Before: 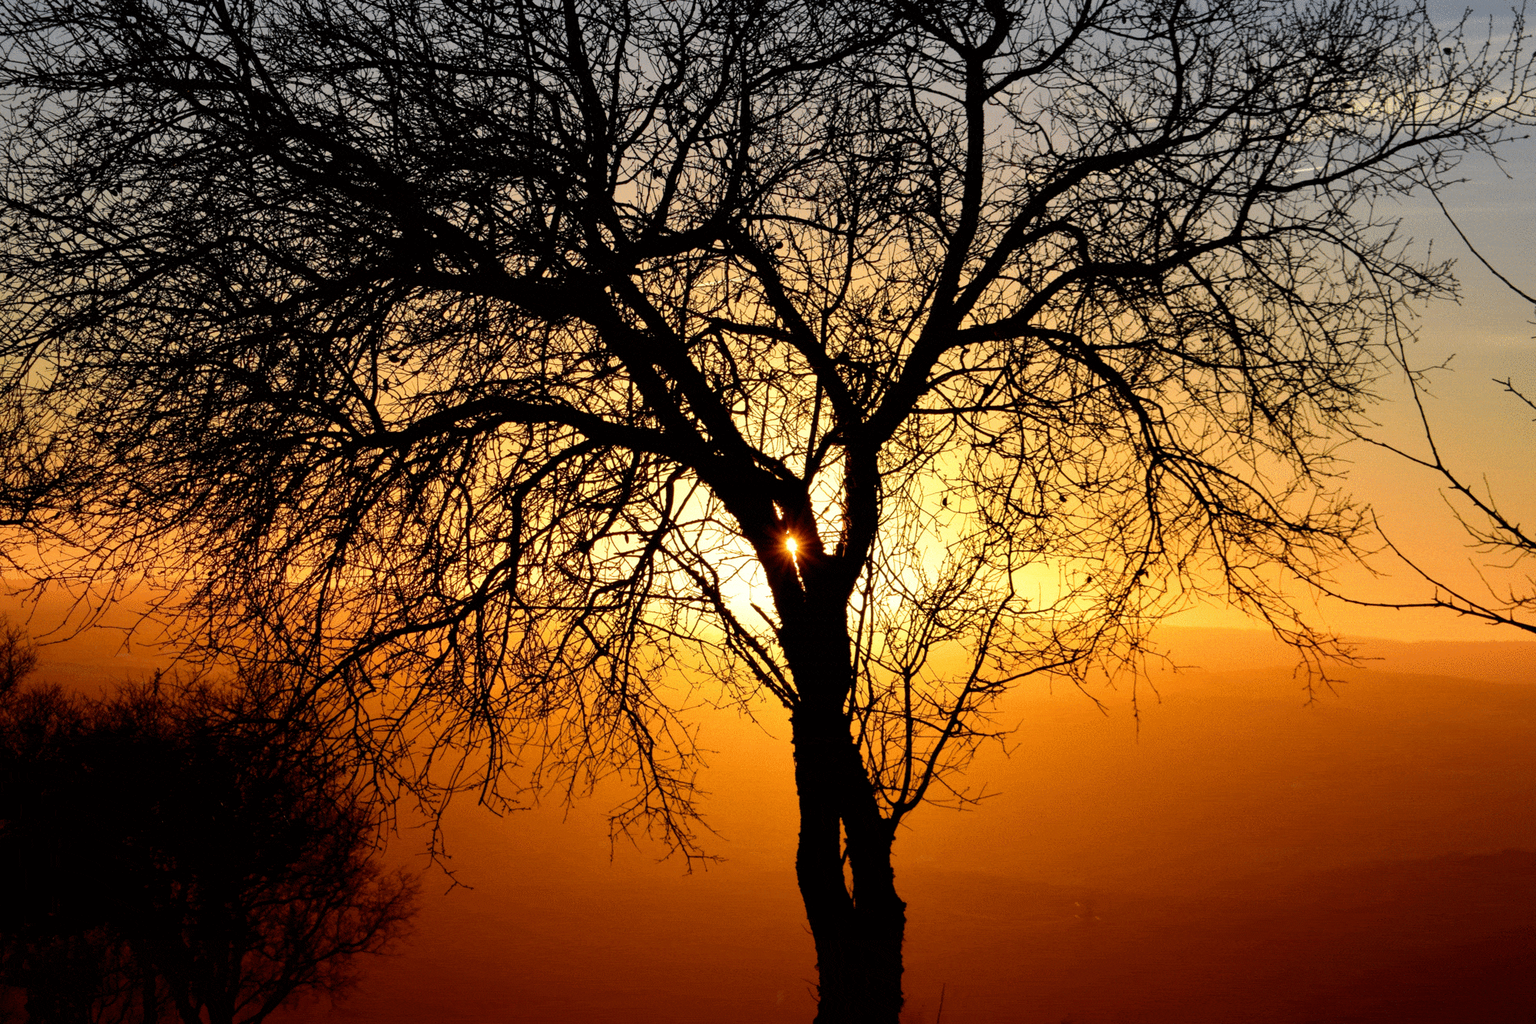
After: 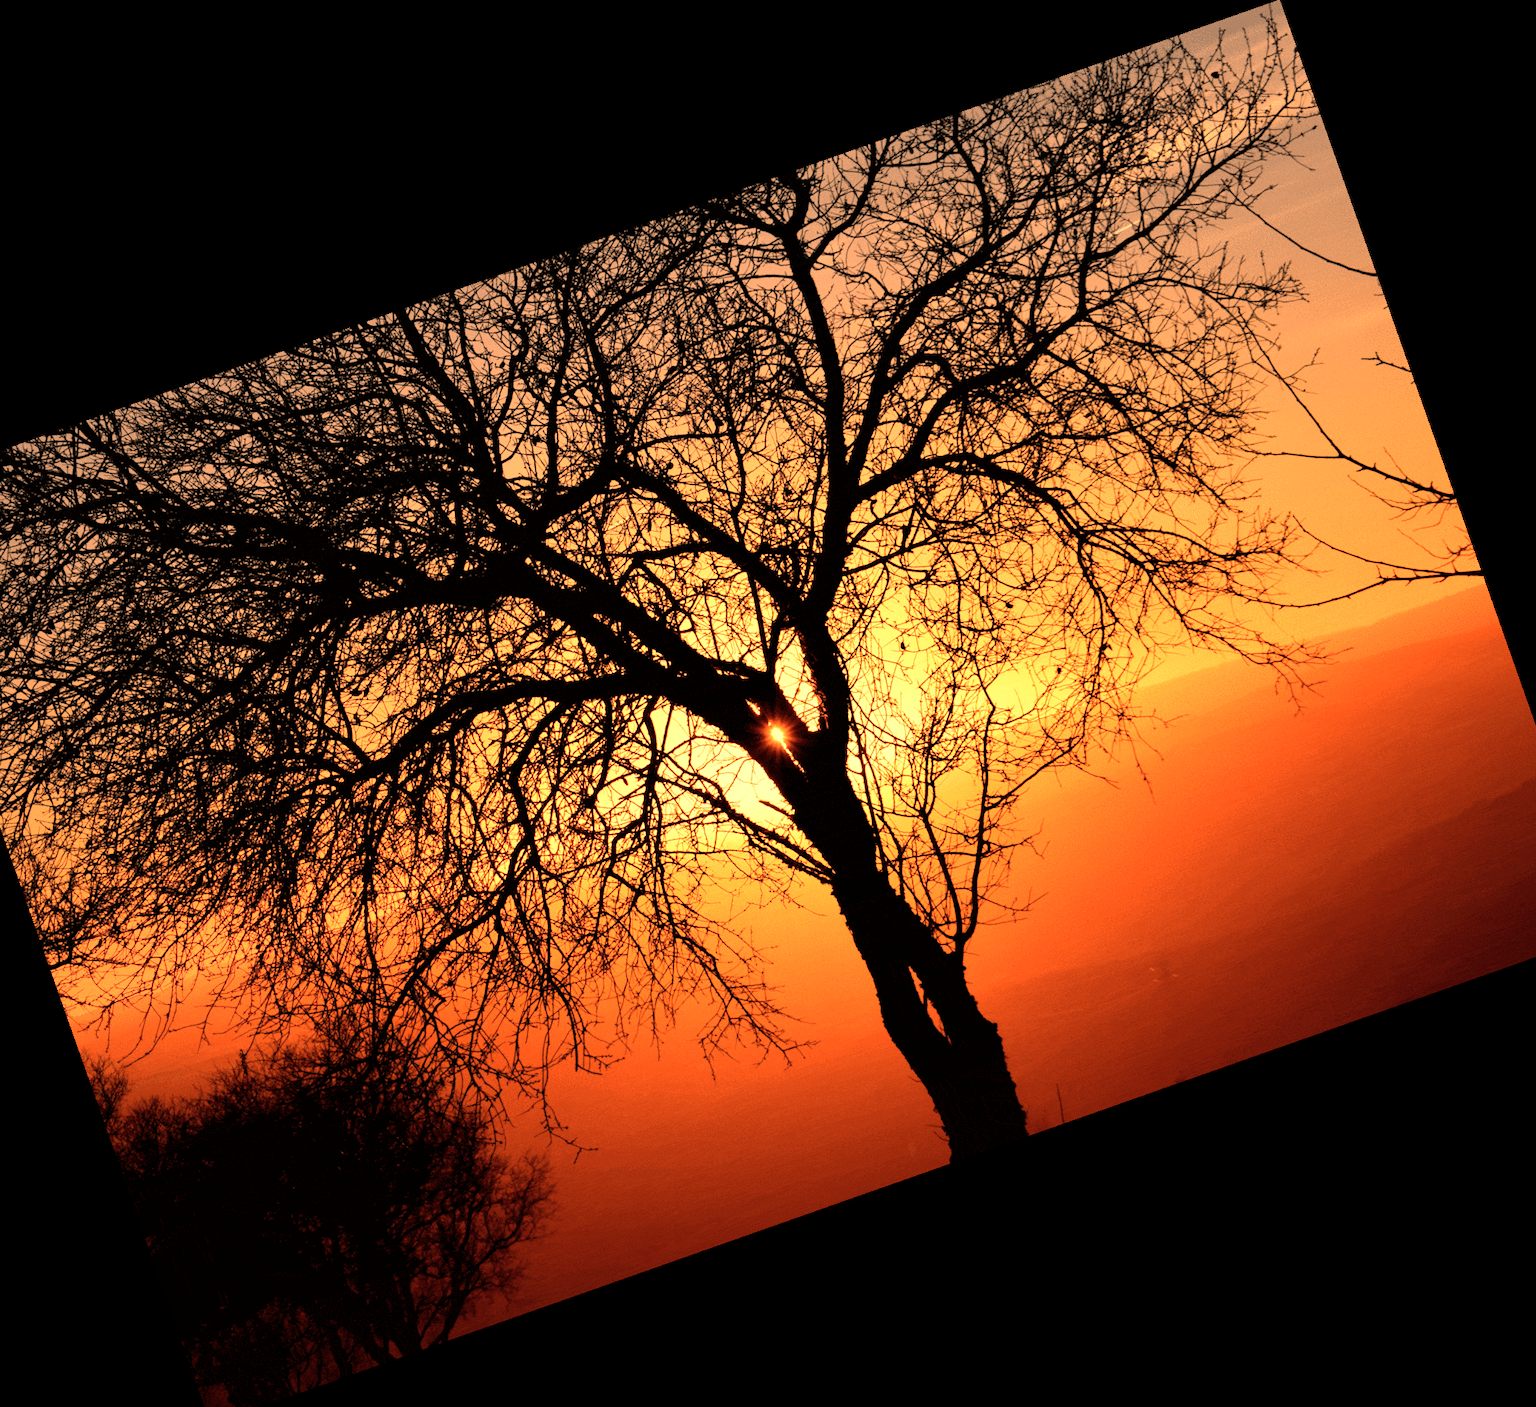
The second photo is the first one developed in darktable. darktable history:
white balance: red 1.467, blue 0.684
contrast brightness saturation: saturation -0.1
crop and rotate: angle 19.43°, left 6.812%, right 4.125%, bottom 1.087%
